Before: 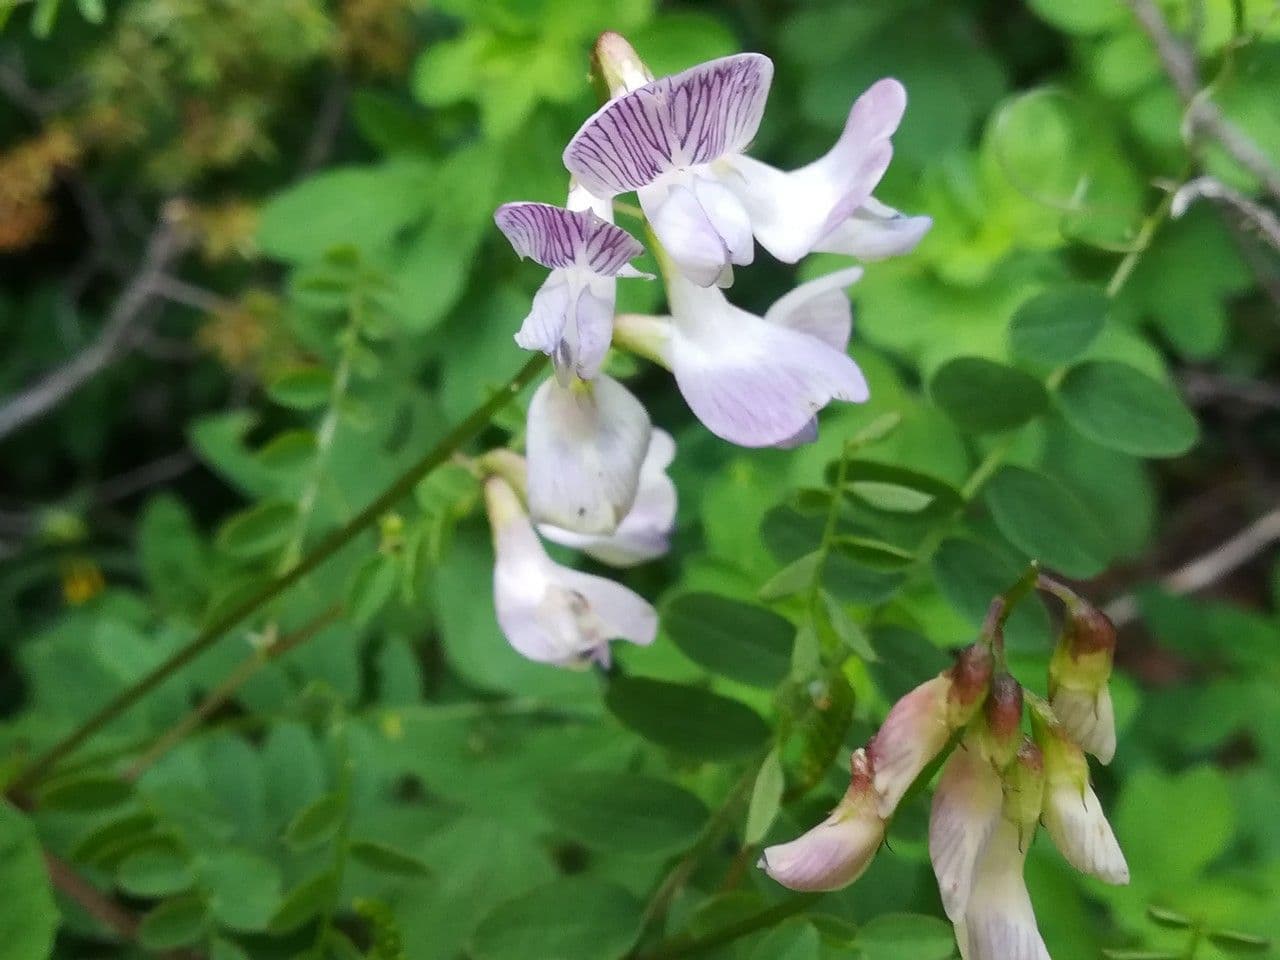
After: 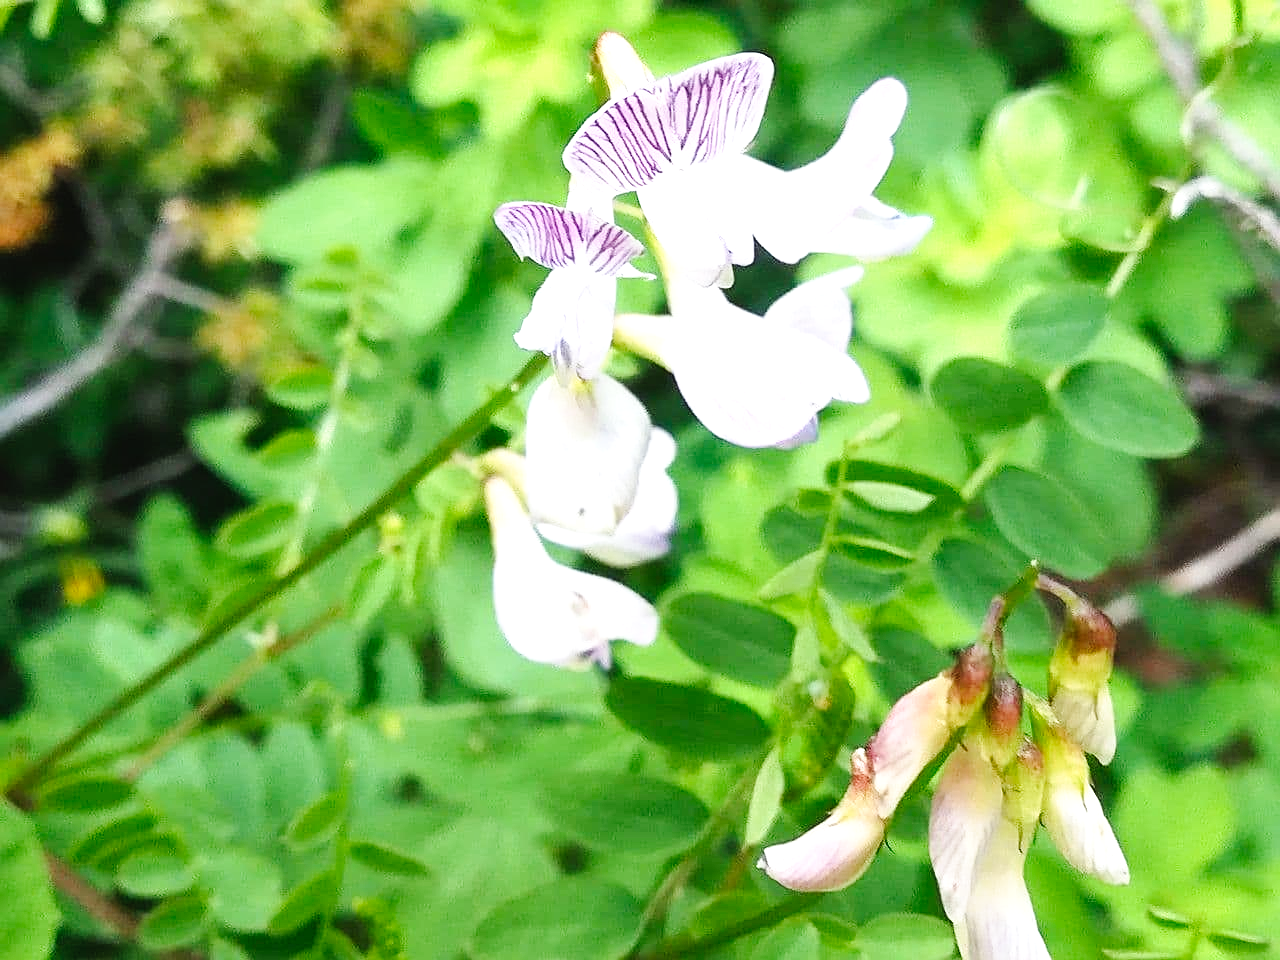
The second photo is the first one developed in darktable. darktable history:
sharpen: on, module defaults
tone curve: curves: ch0 [(0, 0.023) (0.087, 0.065) (0.184, 0.168) (0.45, 0.54) (0.57, 0.683) (0.722, 0.825) (0.877, 0.948) (1, 1)]; ch1 [(0, 0) (0.388, 0.369) (0.447, 0.447) (0.505, 0.5) (0.534, 0.528) (0.573, 0.583) (0.663, 0.68) (1, 1)]; ch2 [(0, 0) (0.314, 0.223) (0.427, 0.405) (0.492, 0.505) (0.531, 0.55) (0.589, 0.599) (1, 1)], preserve colors none
exposure: black level correction 0, exposure 1 EV, compensate highlight preservation false
